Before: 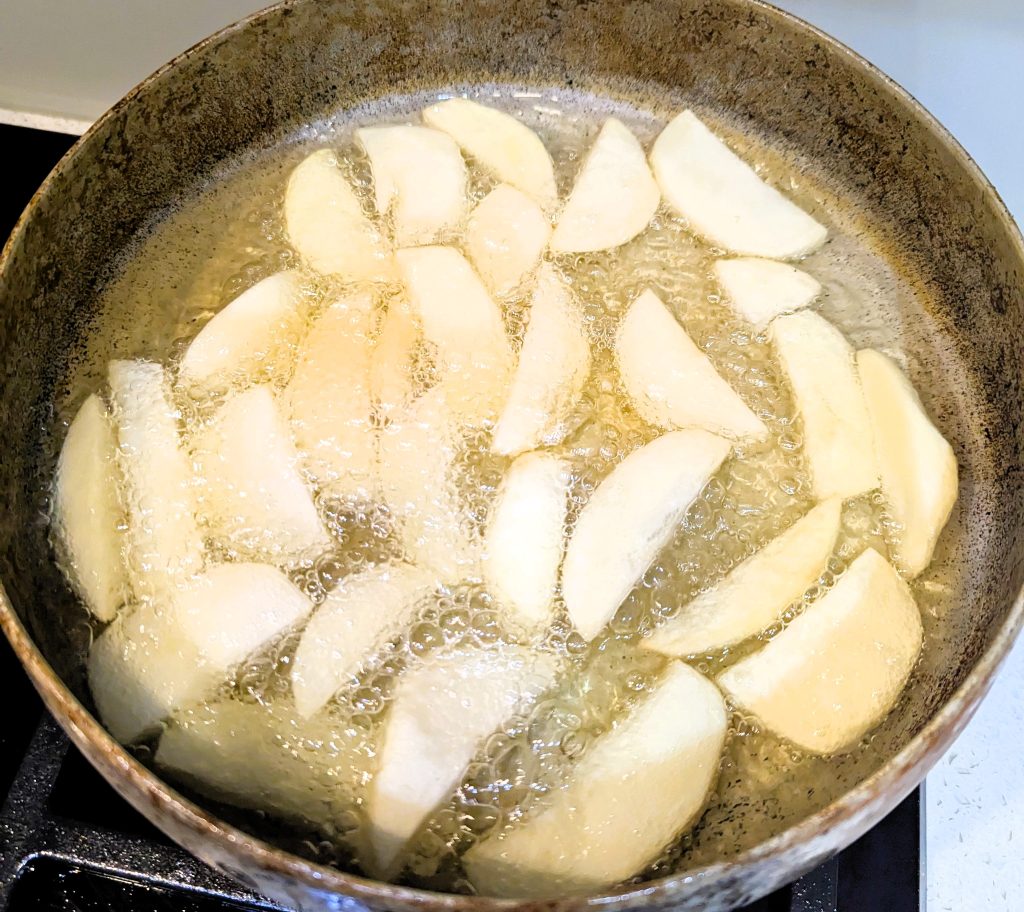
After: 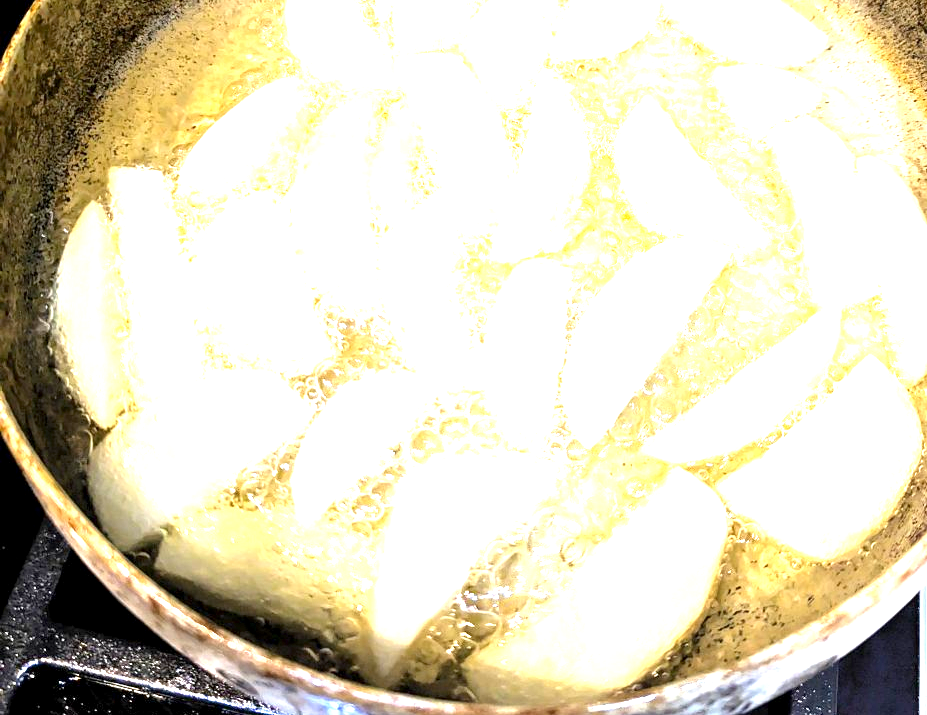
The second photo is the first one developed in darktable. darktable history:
crop: top 21.226%, right 9.433%, bottom 0.325%
exposure: black level correction 0.001, exposure 1.712 EV, compensate highlight preservation false
